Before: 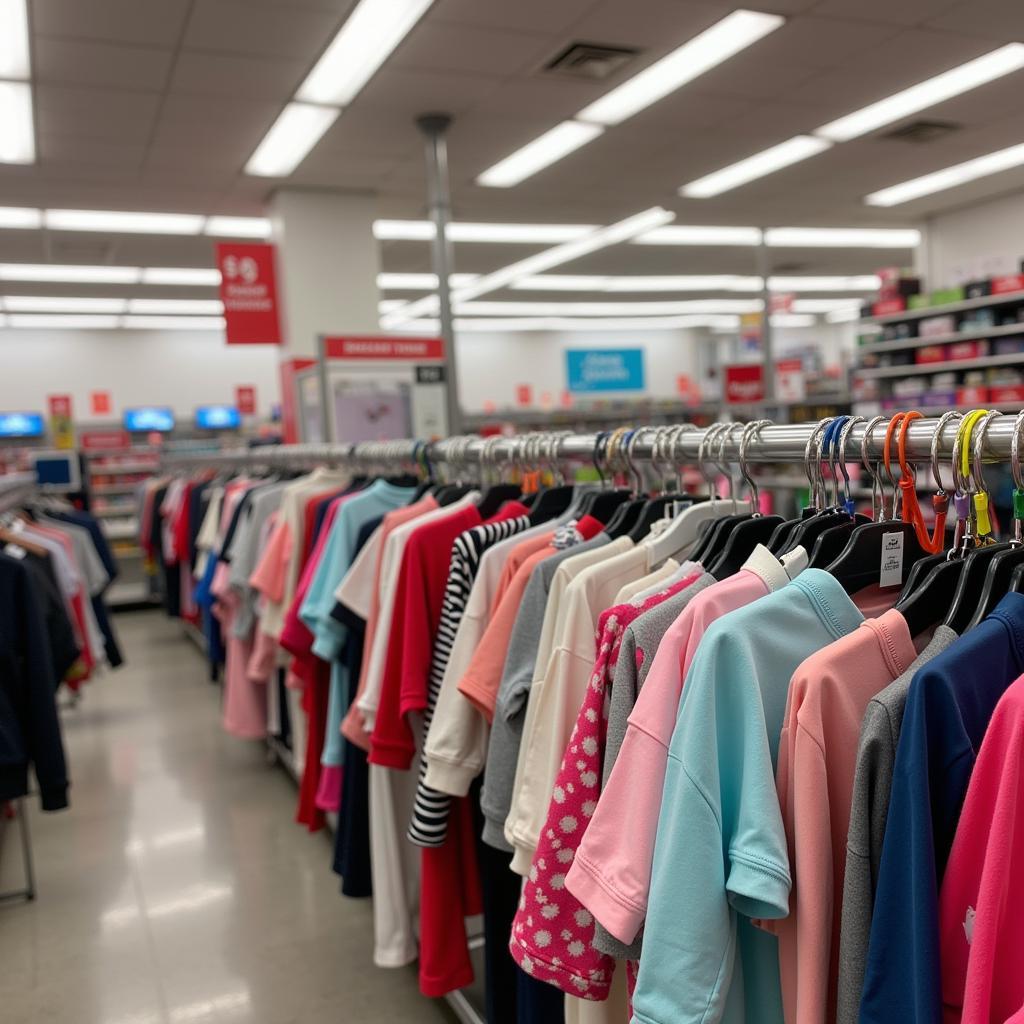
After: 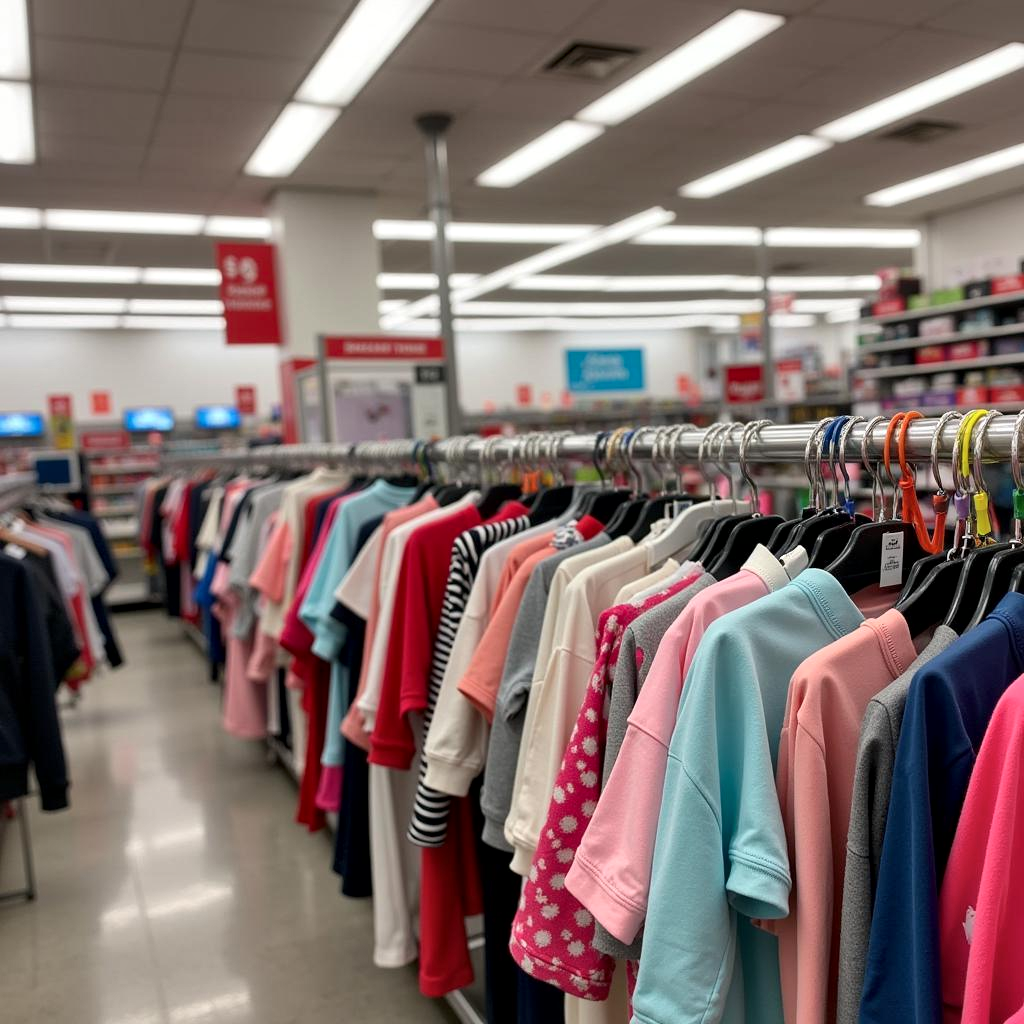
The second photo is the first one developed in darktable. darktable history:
shadows and highlights: soften with gaussian
local contrast: mode bilateral grid, contrast 20, coarseness 50, detail 139%, midtone range 0.2
